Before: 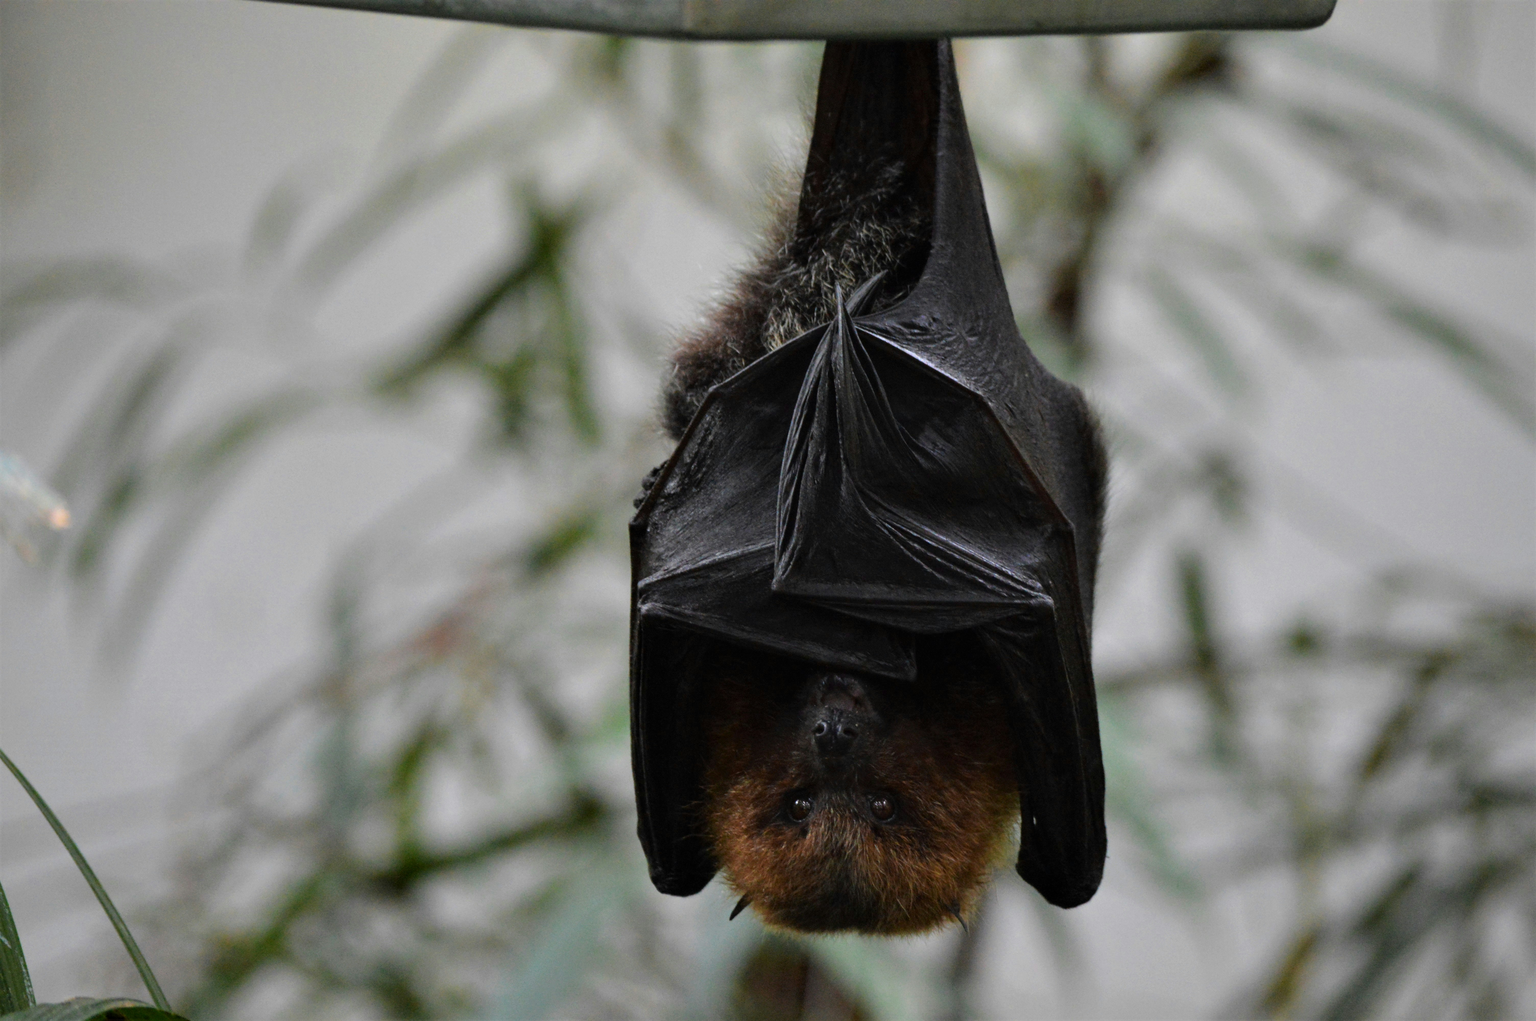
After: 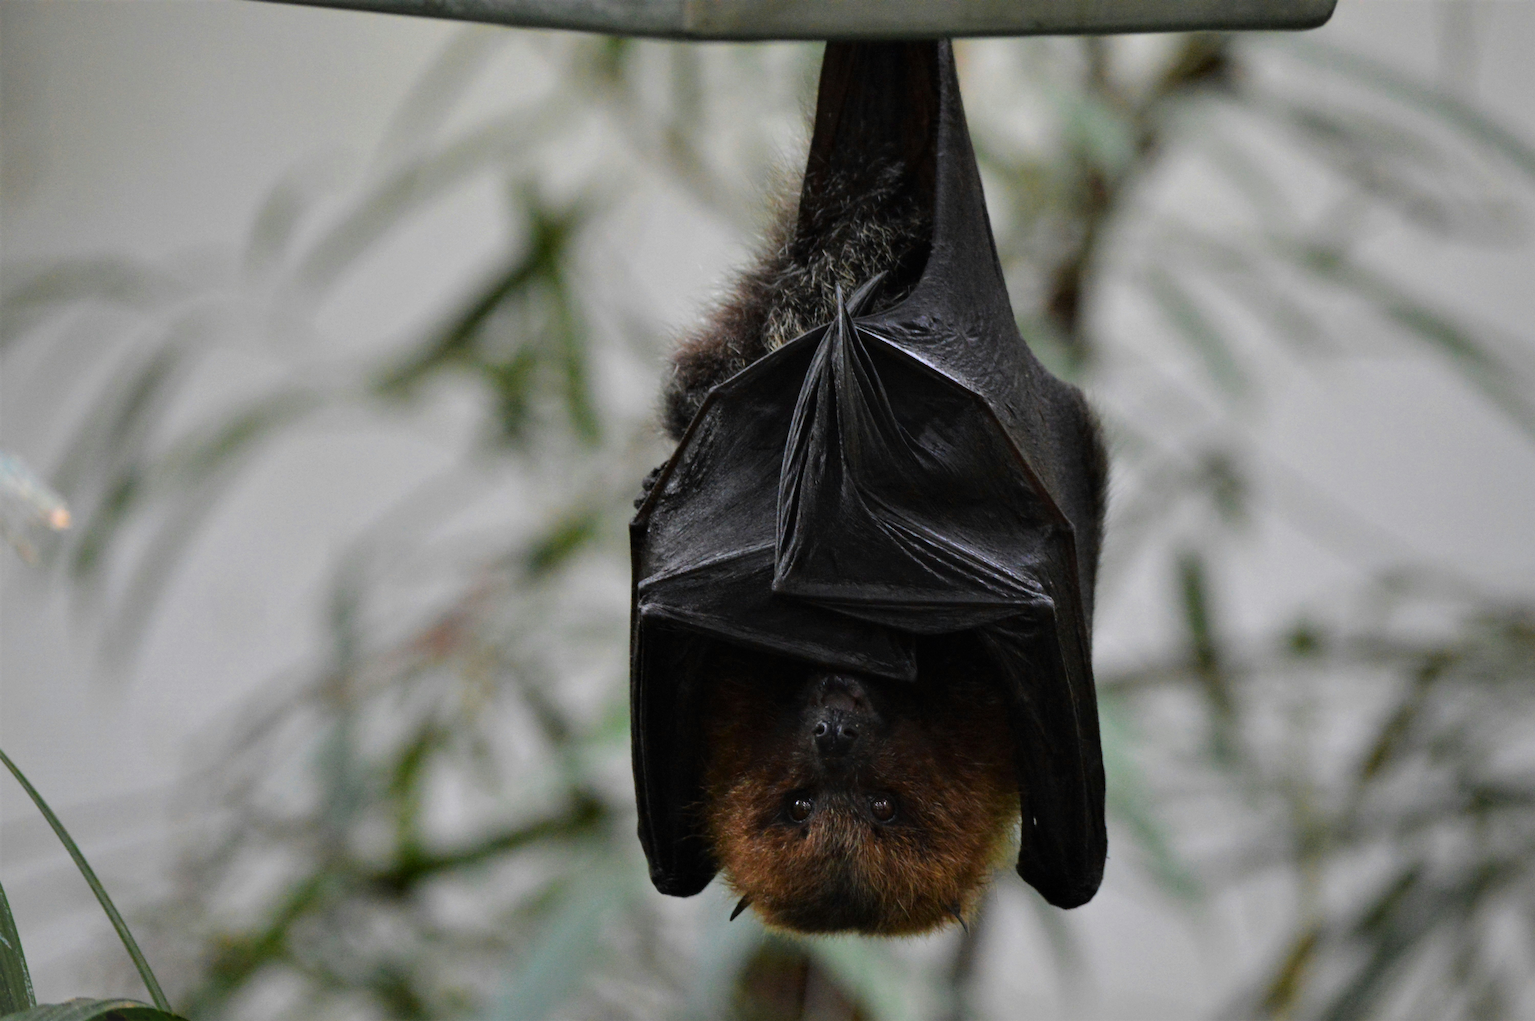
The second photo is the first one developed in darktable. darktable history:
vignetting: fall-off start 100%, brightness 0.05, saturation 0 | blend: blend mode normal, opacity 75%; mask: uniform (no mask)
